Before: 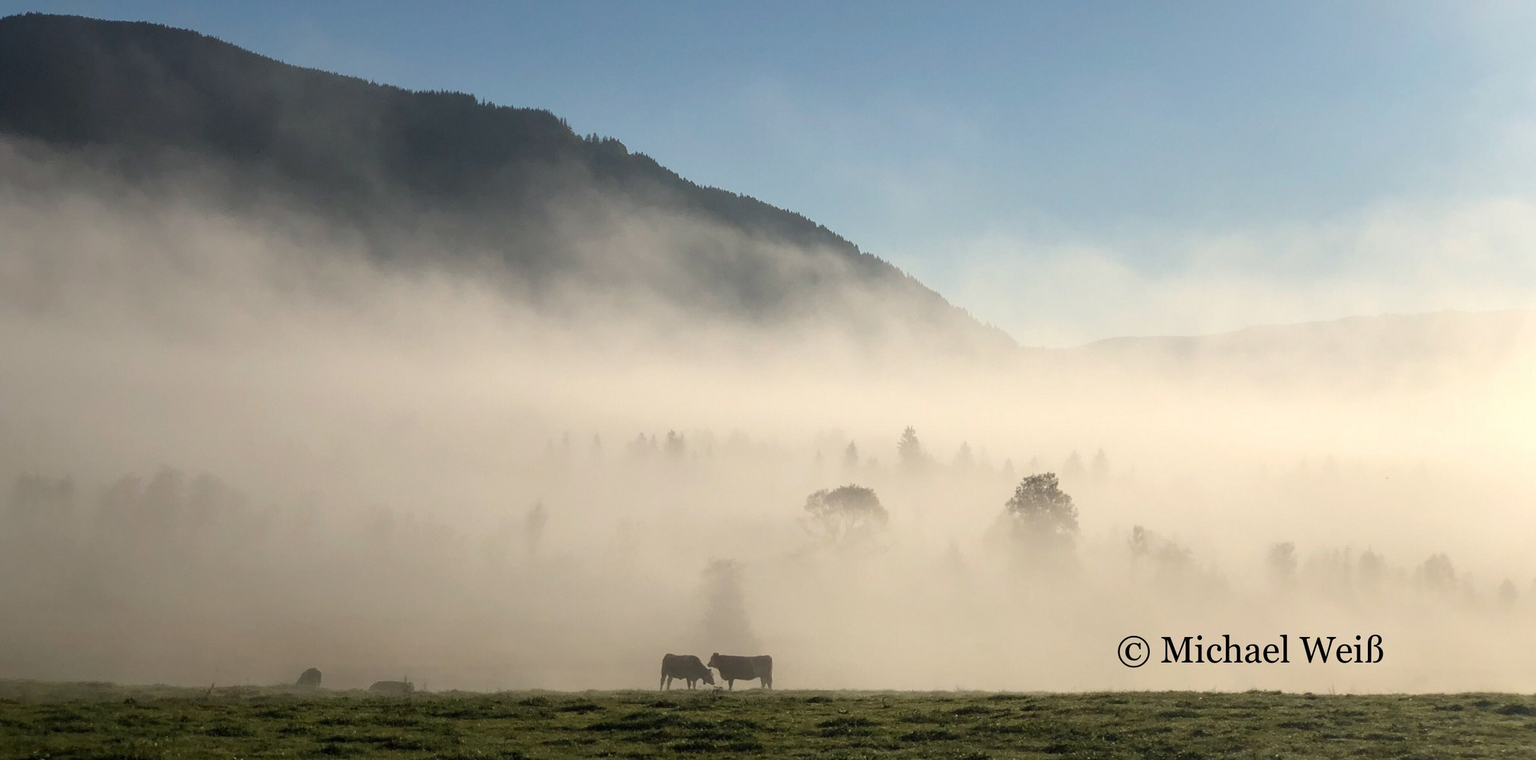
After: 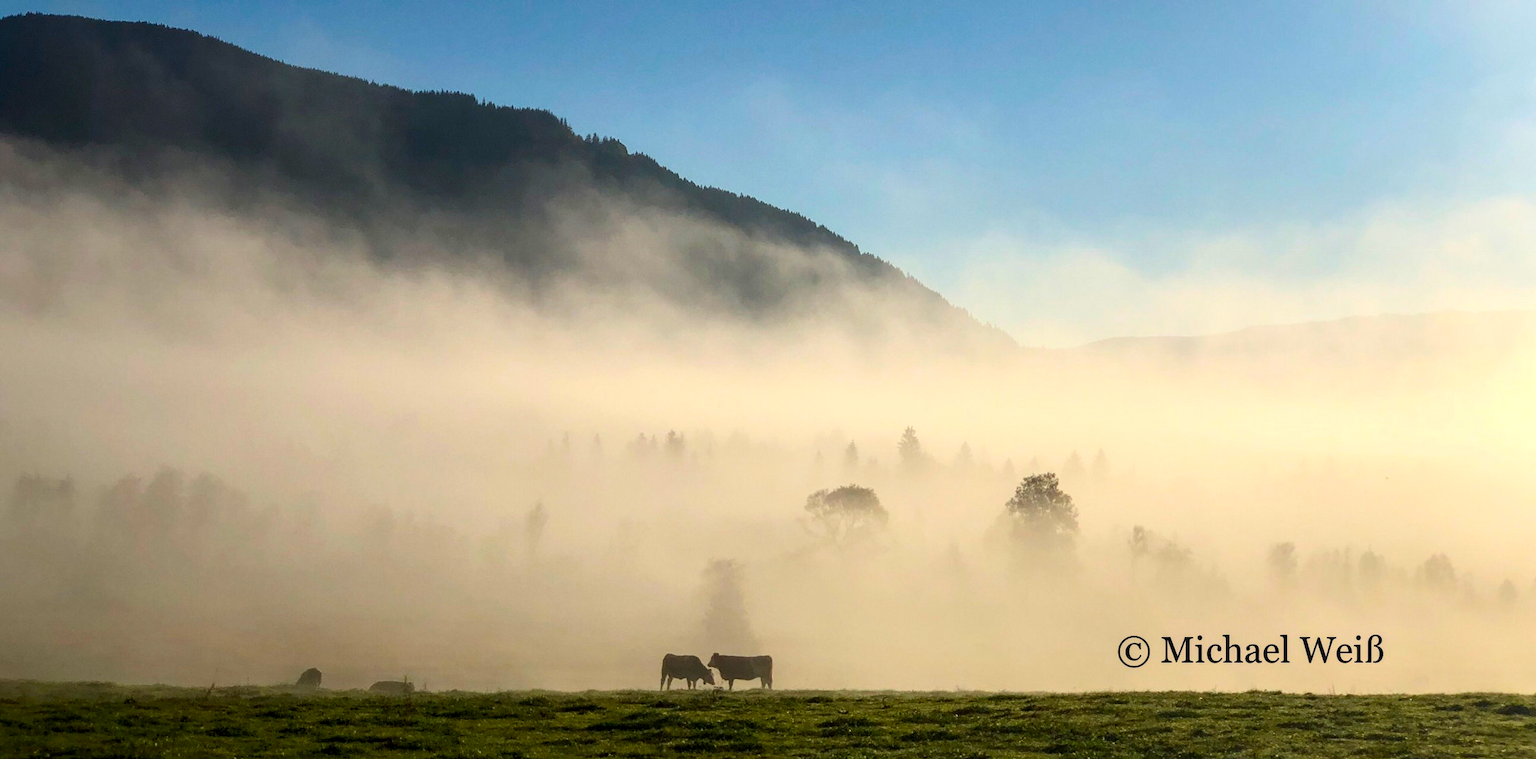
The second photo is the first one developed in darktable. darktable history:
color balance rgb: perceptual saturation grading › global saturation 20%, global vibrance 20%
contrast brightness saturation: contrast 0.18, saturation 0.3
local contrast: on, module defaults
